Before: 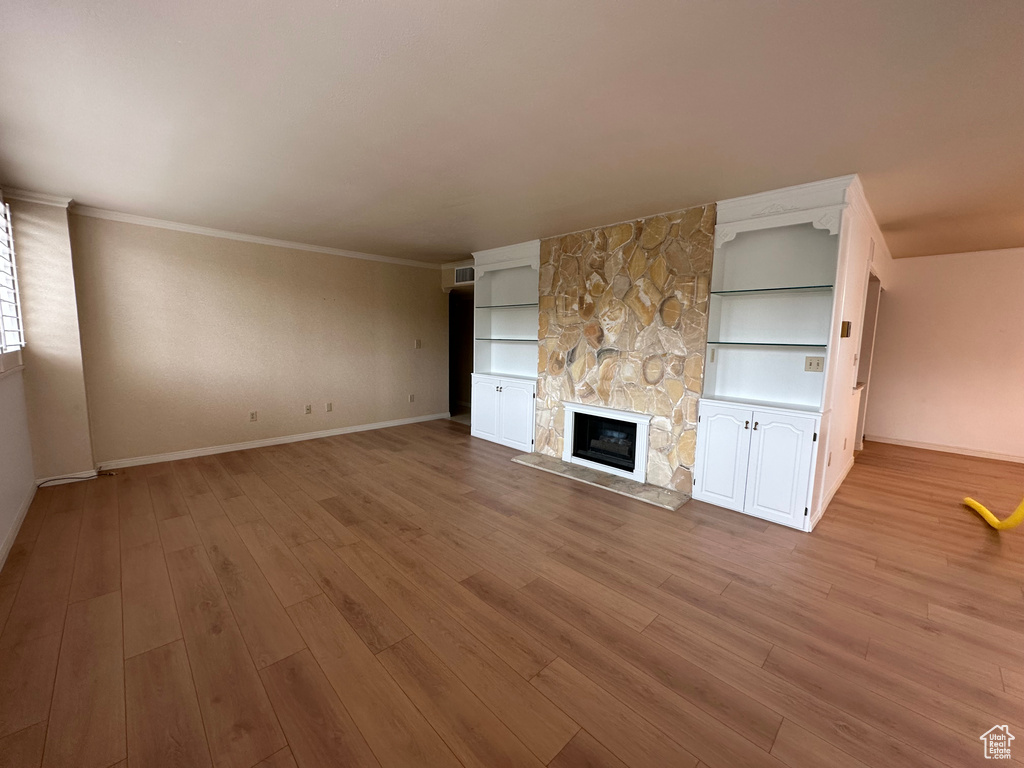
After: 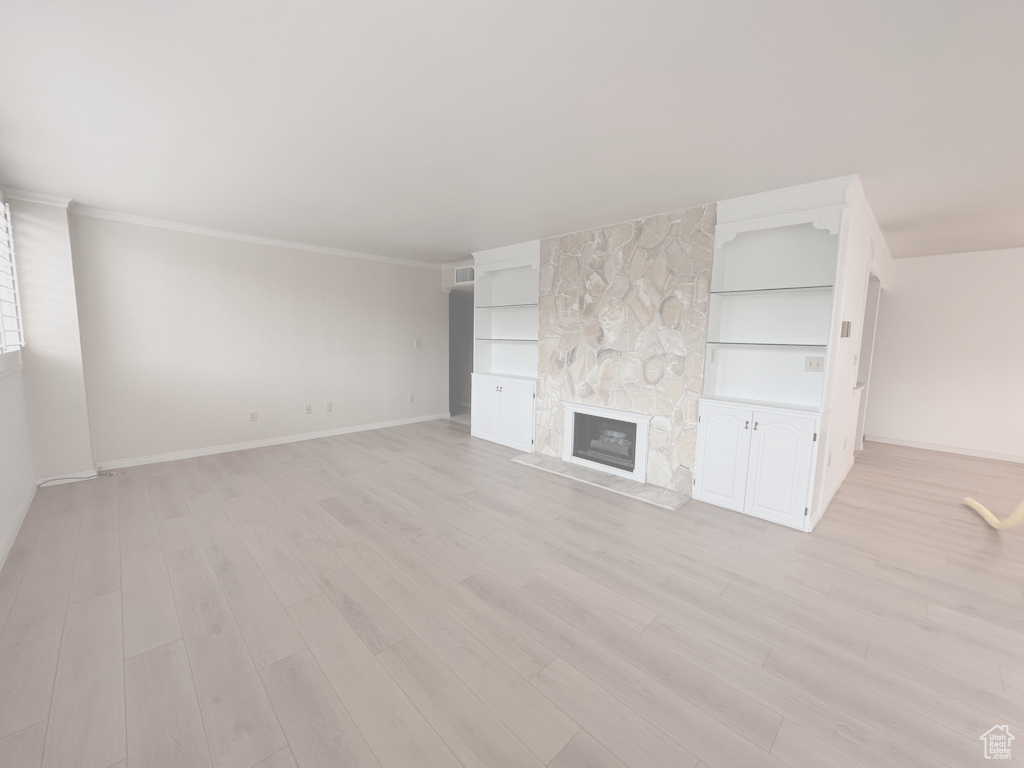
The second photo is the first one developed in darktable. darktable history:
contrast brightness saturation: contrast -0.325, brightness 0.741, saturation -0.774
